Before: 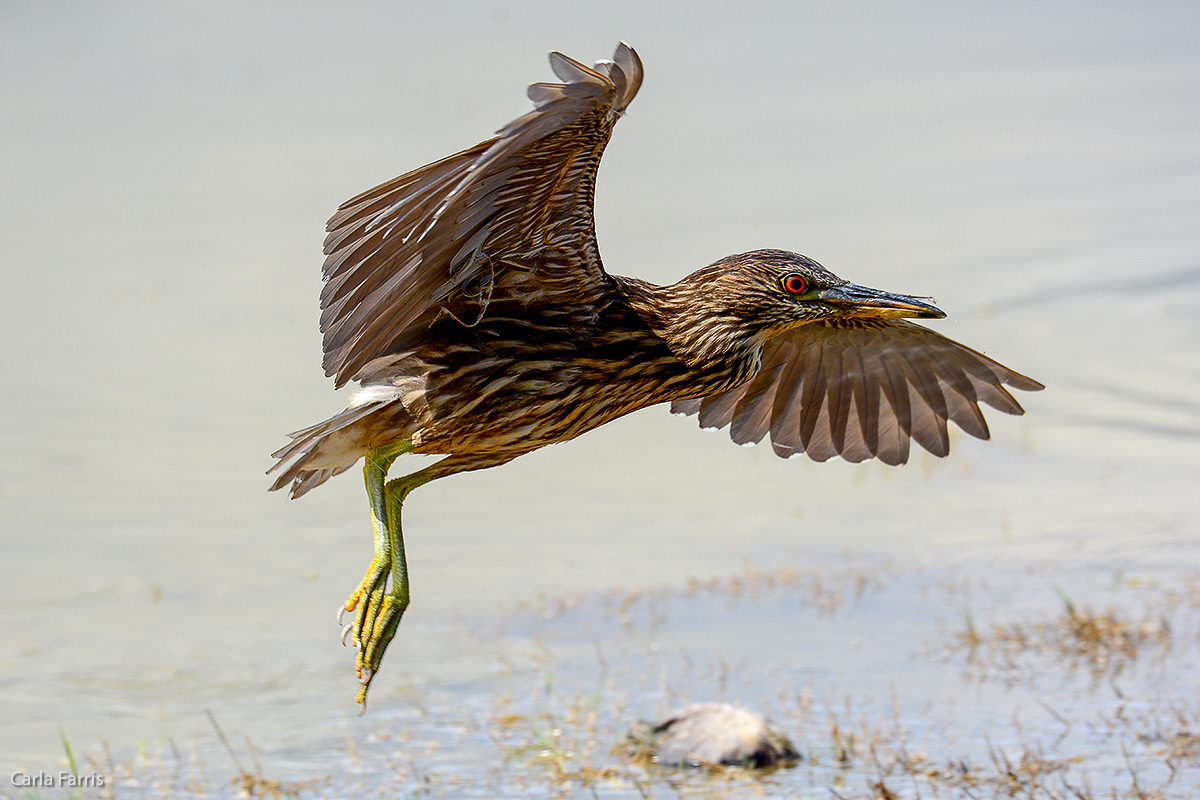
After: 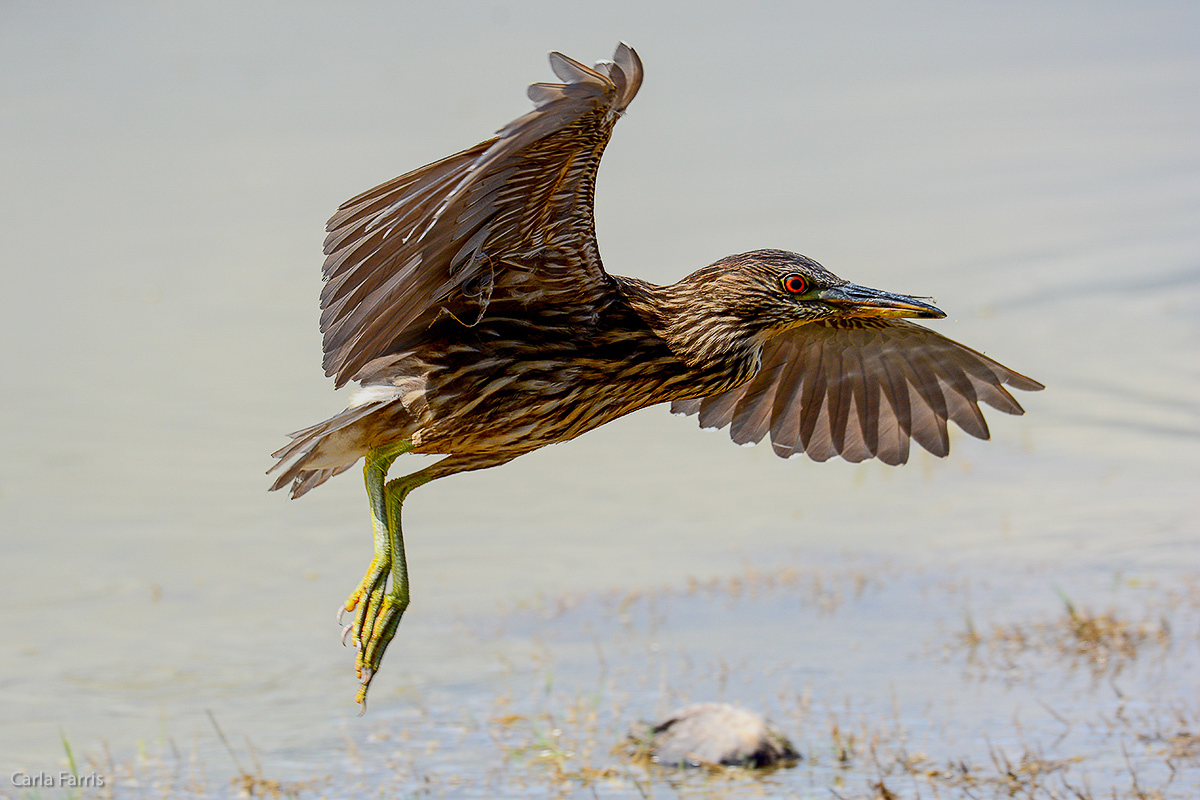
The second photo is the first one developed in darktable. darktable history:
tone equalizer: -8 EV -0.001 EV, -7 EV 0.004 EV, -6 EV -0.021 EV, -5 EV 0.018 EV, -4 EV -0.011 EV, -3 EV 0.023 EV, -2 EV -0.088 EV, -1 EV -0.303 EV, +0 EV -0.555 EV, edges refinement/feathering 500, mask exposure compensation -1.57 EV, preserve details no
